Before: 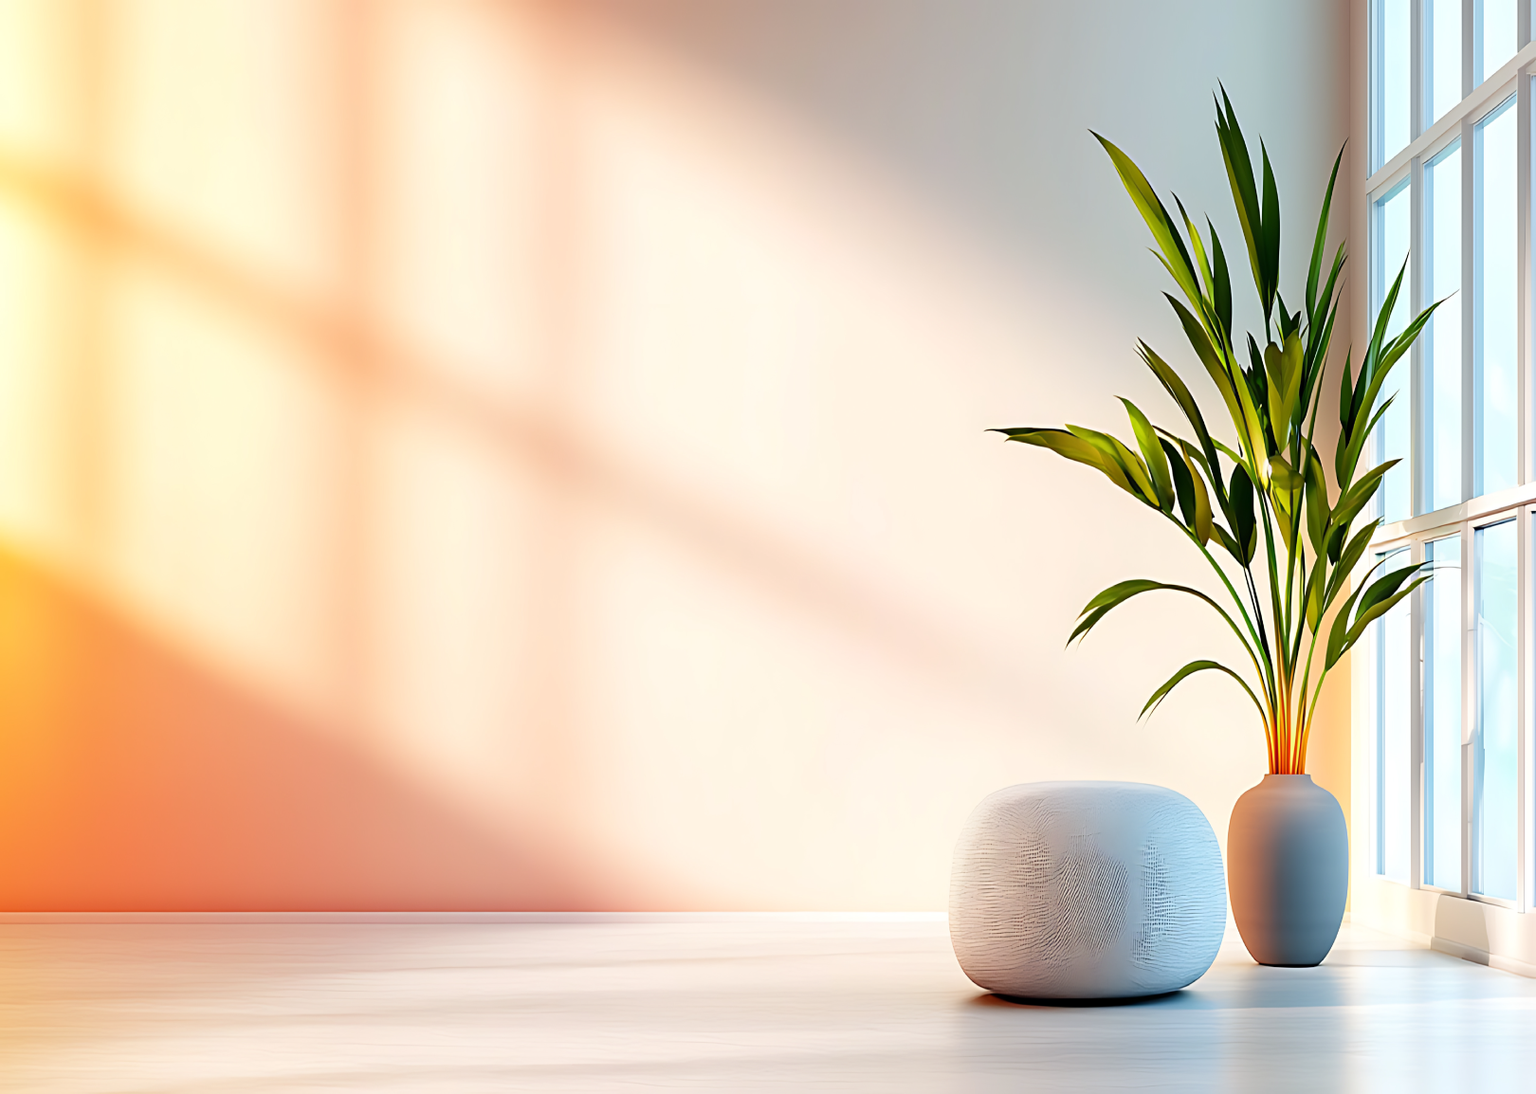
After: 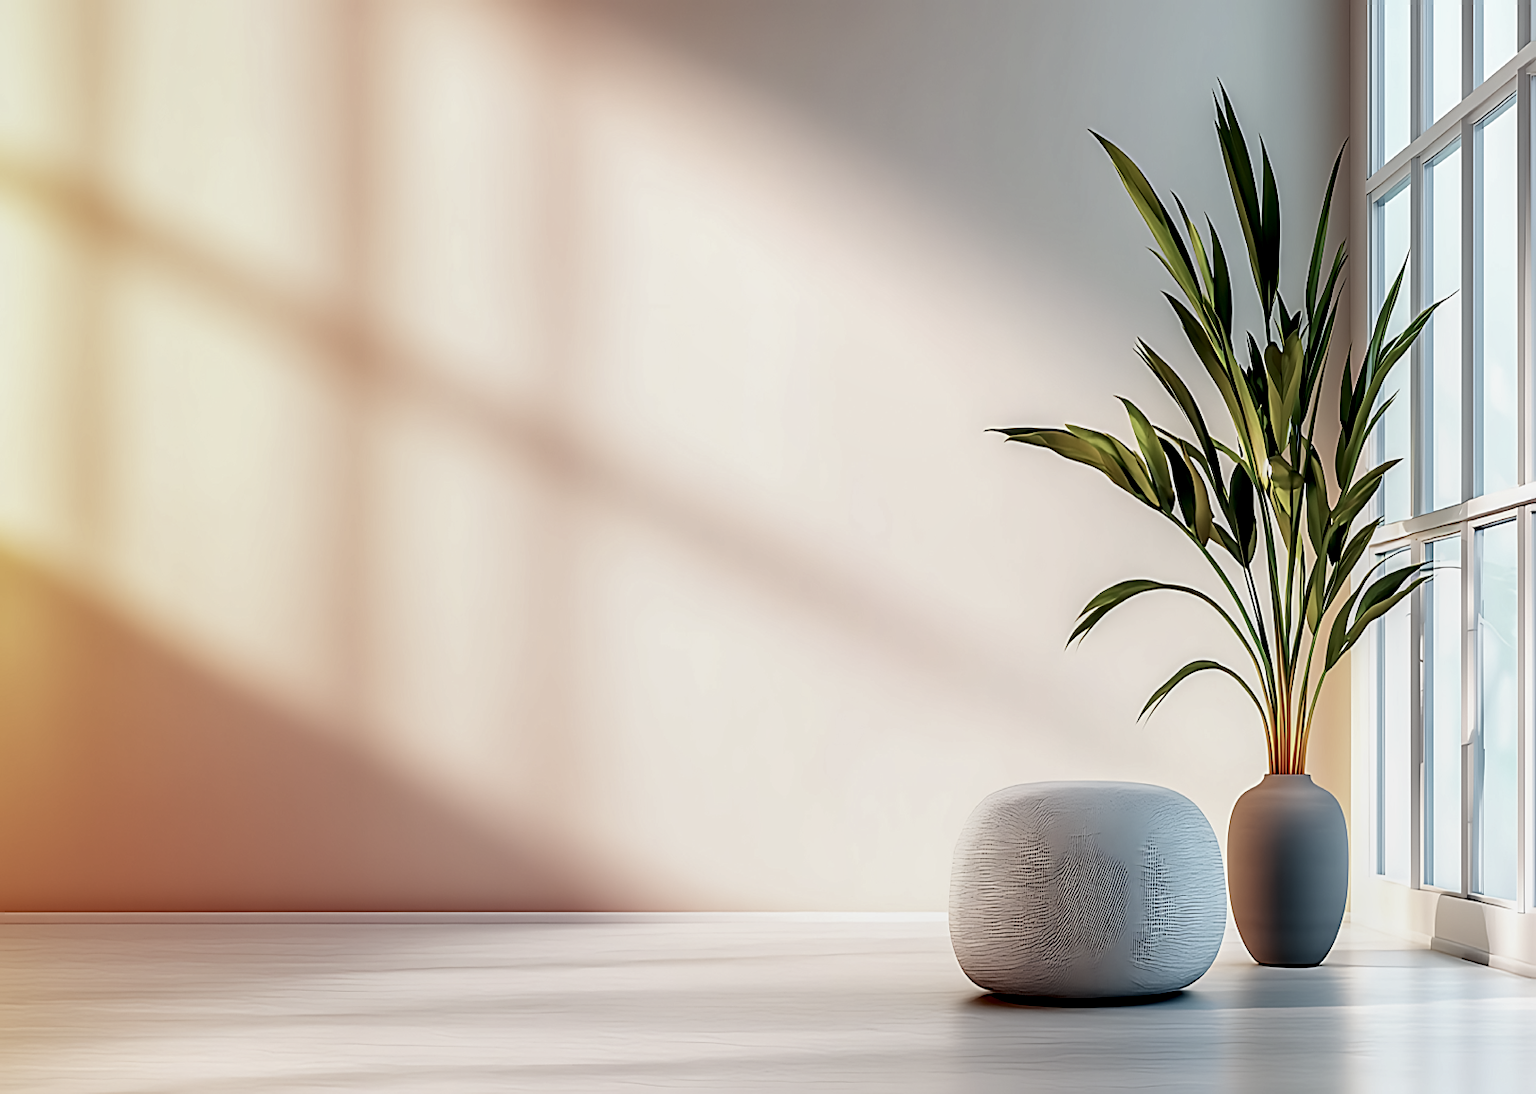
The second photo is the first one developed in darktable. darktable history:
sharpen: on, module defaults
local contrast: detail 203%
contrast brightness saturation: contrast -0.26, saturation -0.43
